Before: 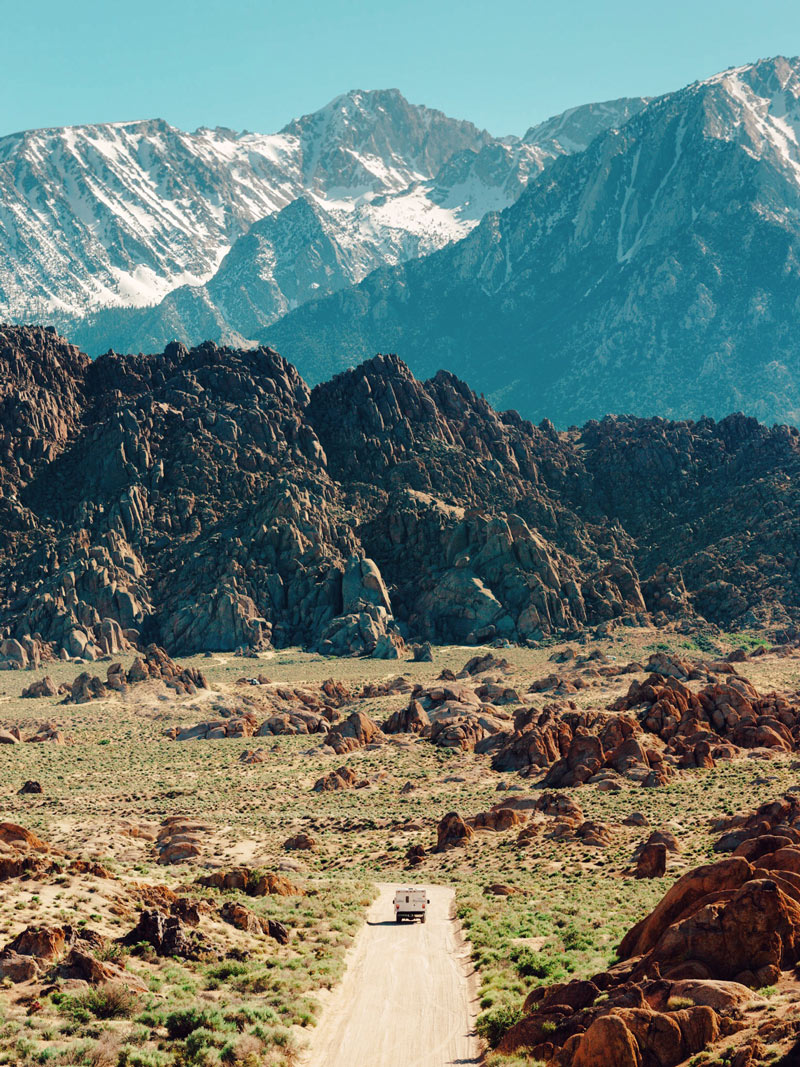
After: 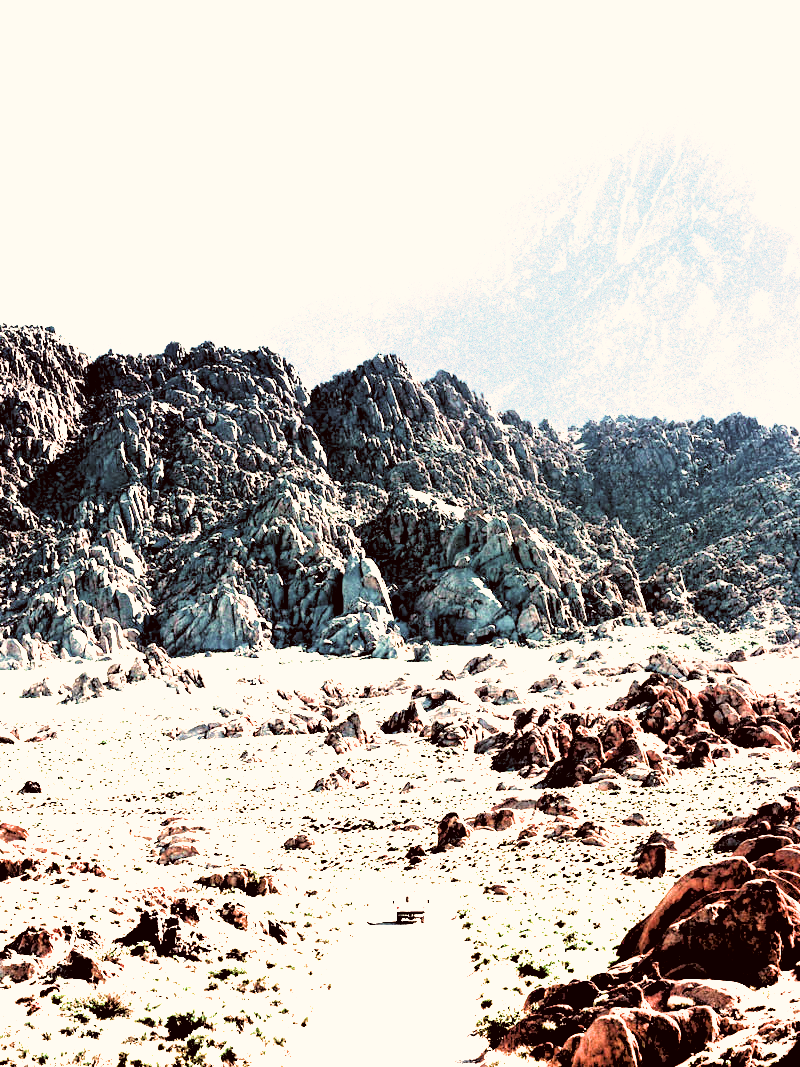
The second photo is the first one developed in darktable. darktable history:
color correction: highlights a* 6.27, highlights b* 8.19, shadows a* 5.94, shadows b* 7.23, saturation 0.9
exposure: exposure 2.04 EV, compensate highlight preservation false
filmic rgb: black relative exposure -1 EV, white relative exposure 2.05 EV, hardness 1.52, contrast 2.25, enable highlight reconstruction true
